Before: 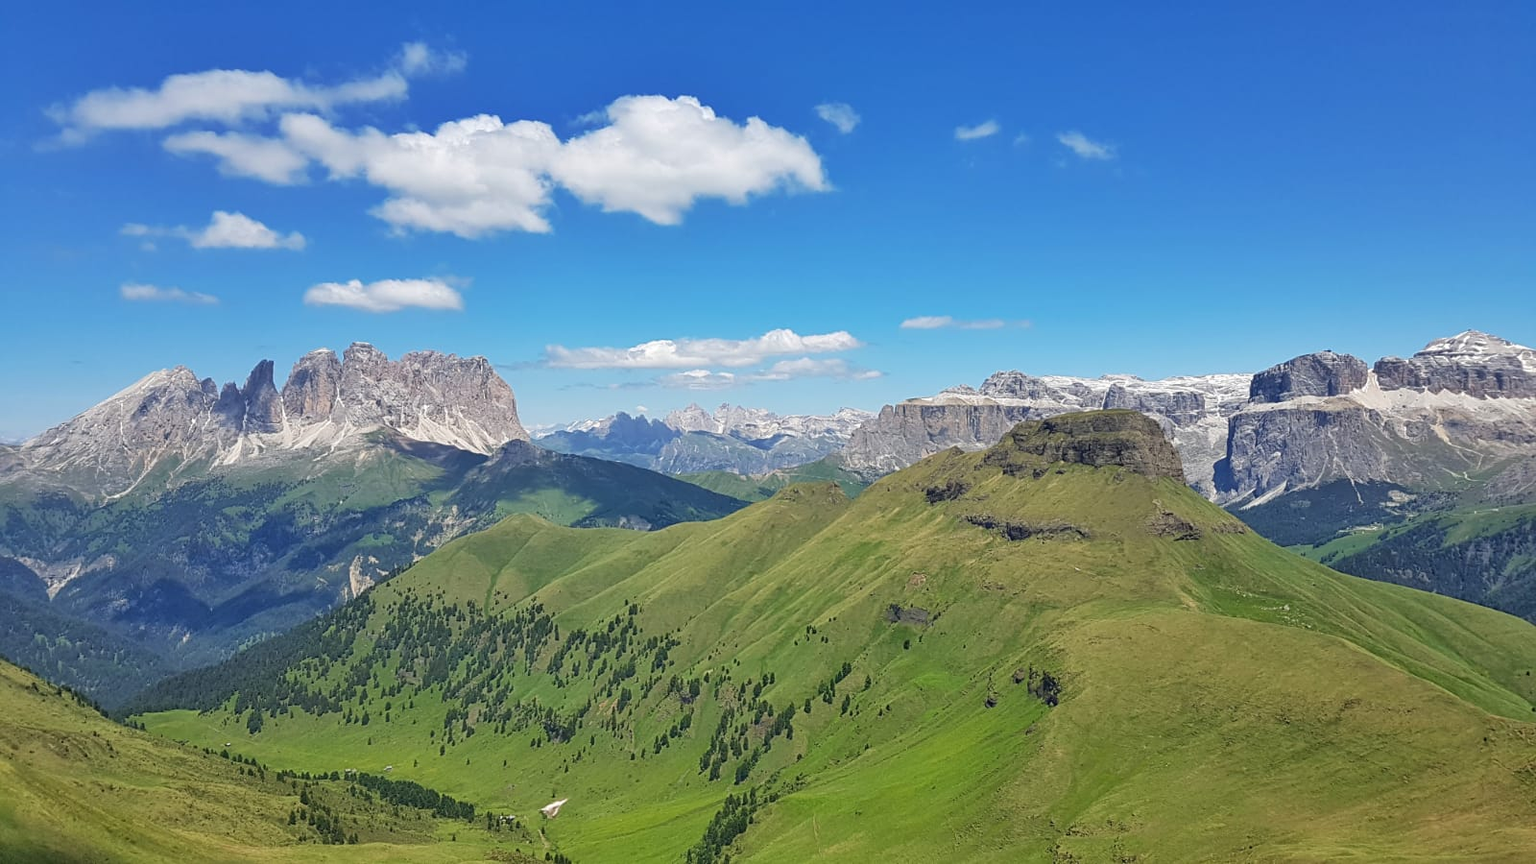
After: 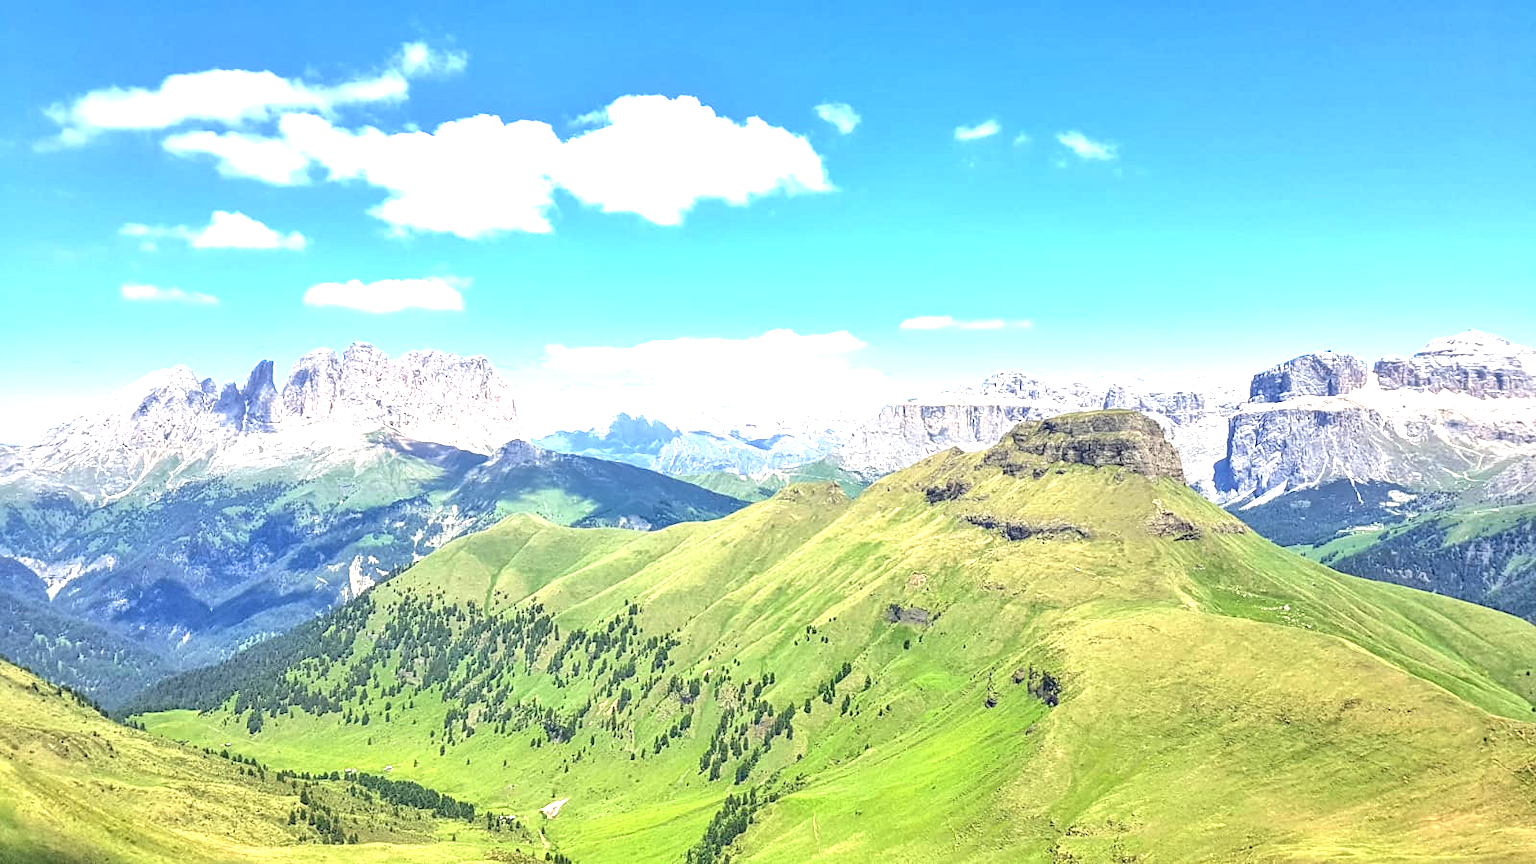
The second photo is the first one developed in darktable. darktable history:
exposure: black level correction 0, exposure 1.675 EV, compensate exposure bias true, compensate highlight preservation false
local contrast: on, module defaults
